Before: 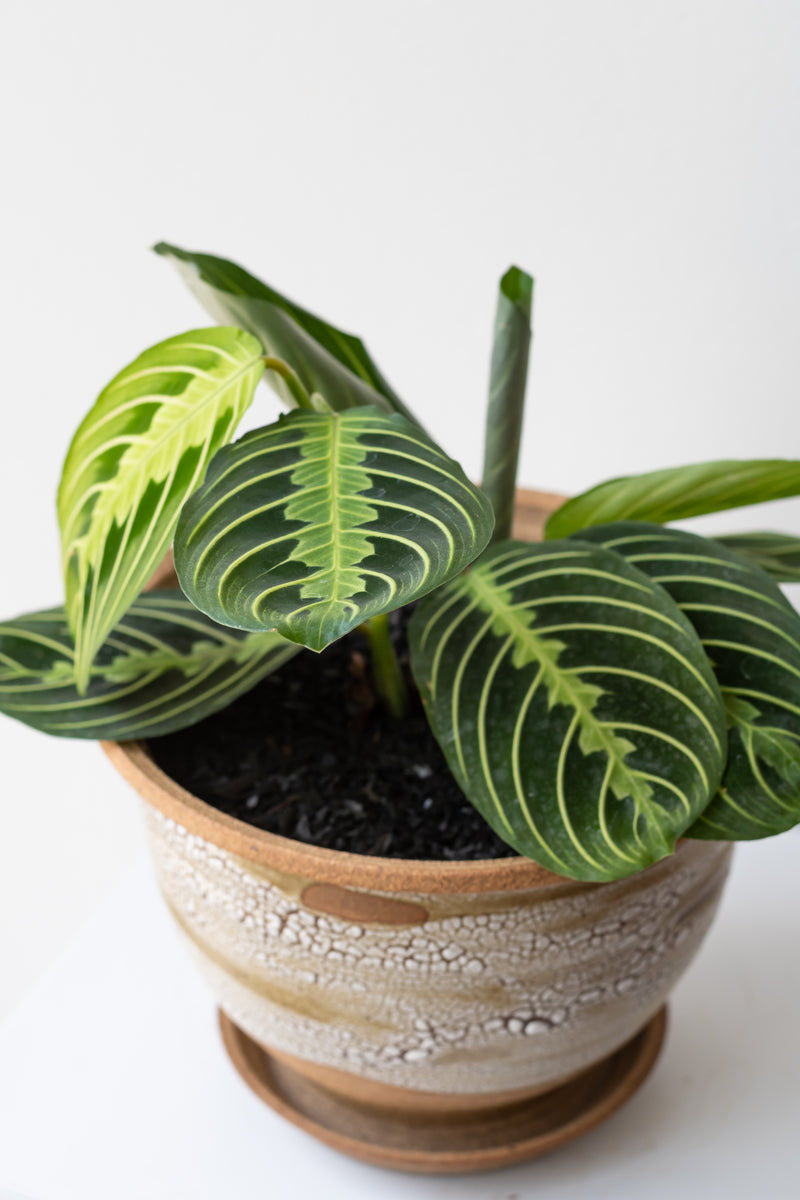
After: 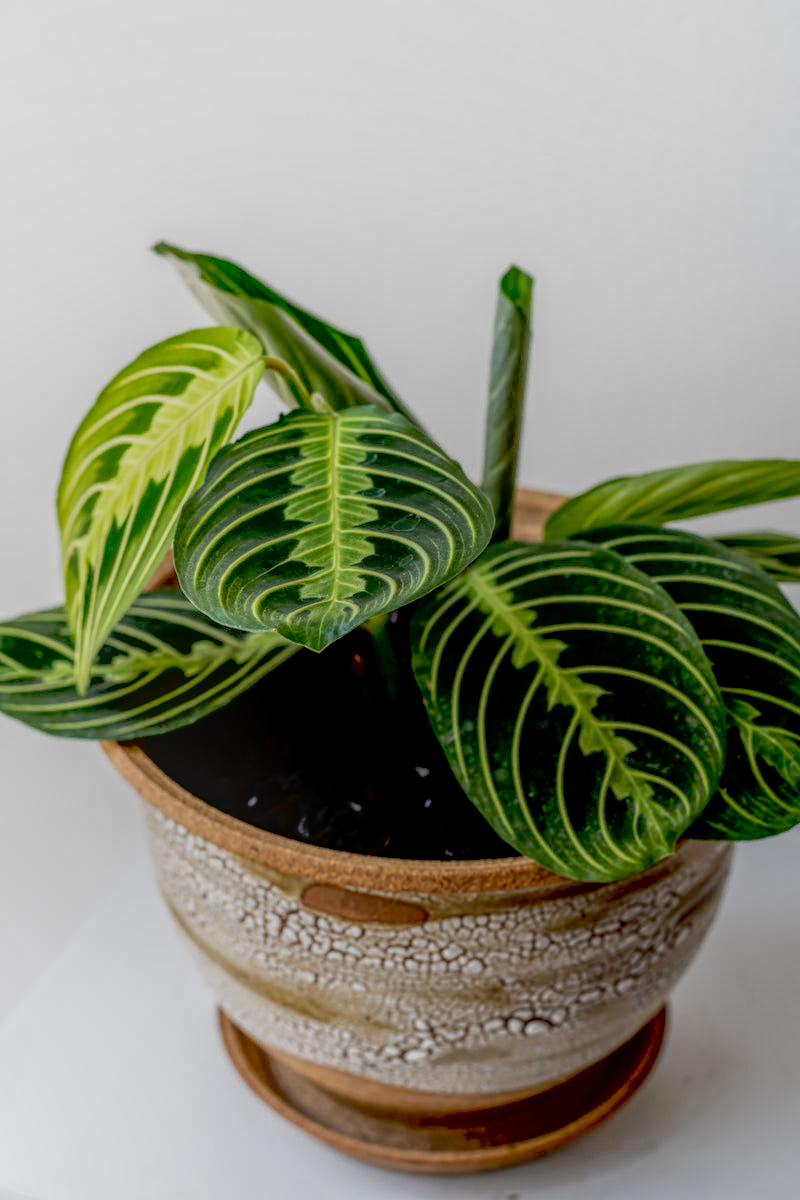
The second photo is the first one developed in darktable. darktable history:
local contrast: highlights 20%, shadows 31%, detail 201%, midtone range 0.2
exposure: black level correction 0.044, exposure -0.233 EV, compensate exposure bias true, compensate highlight preservation false
